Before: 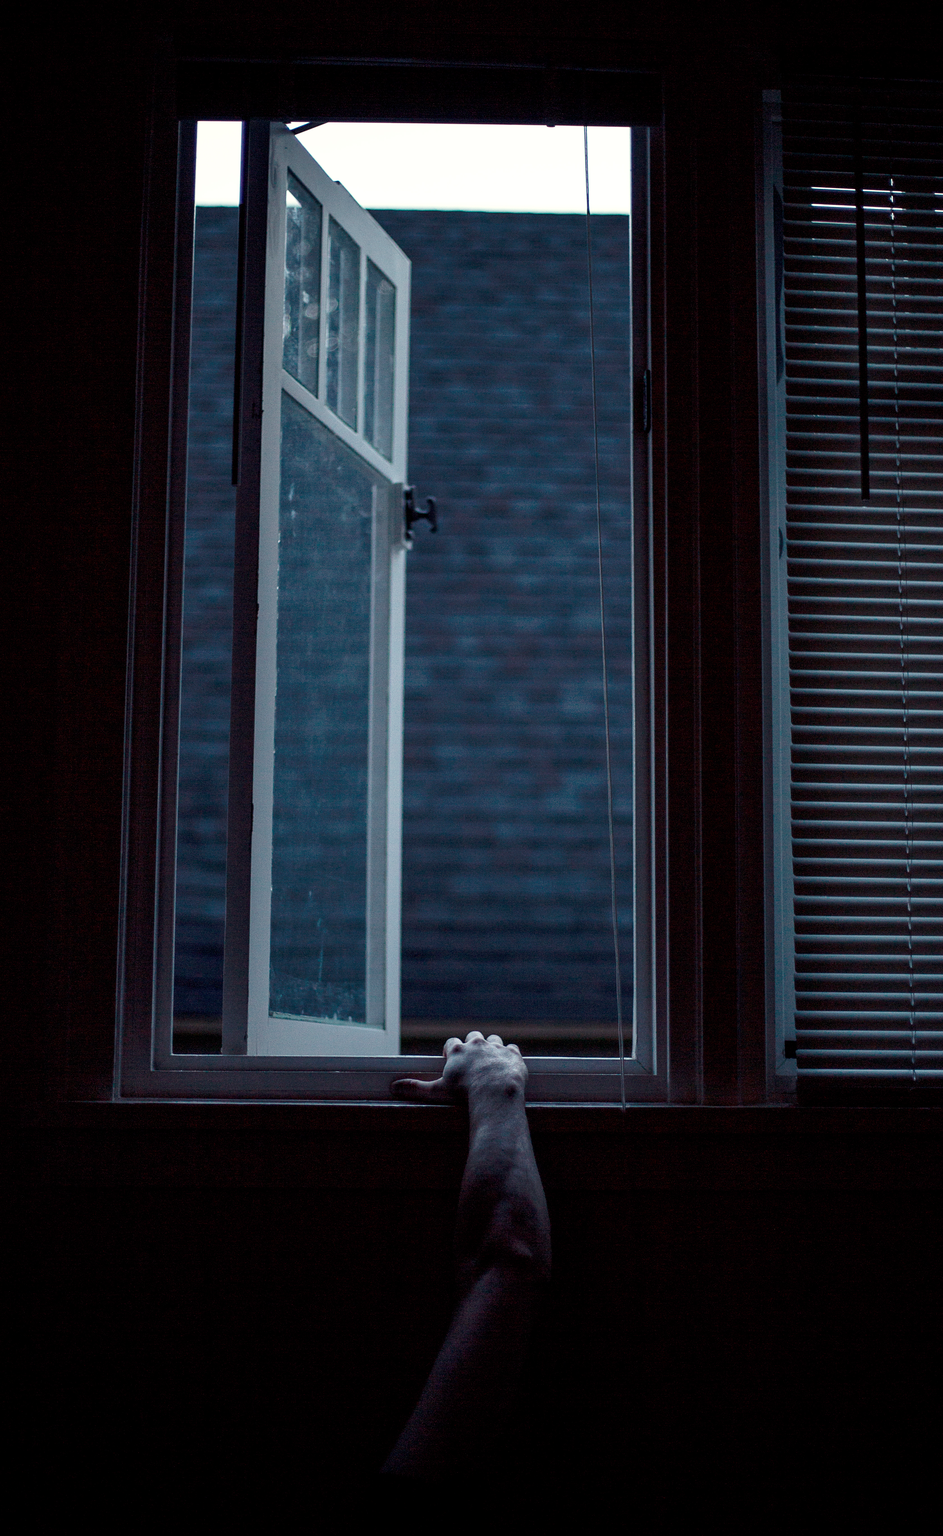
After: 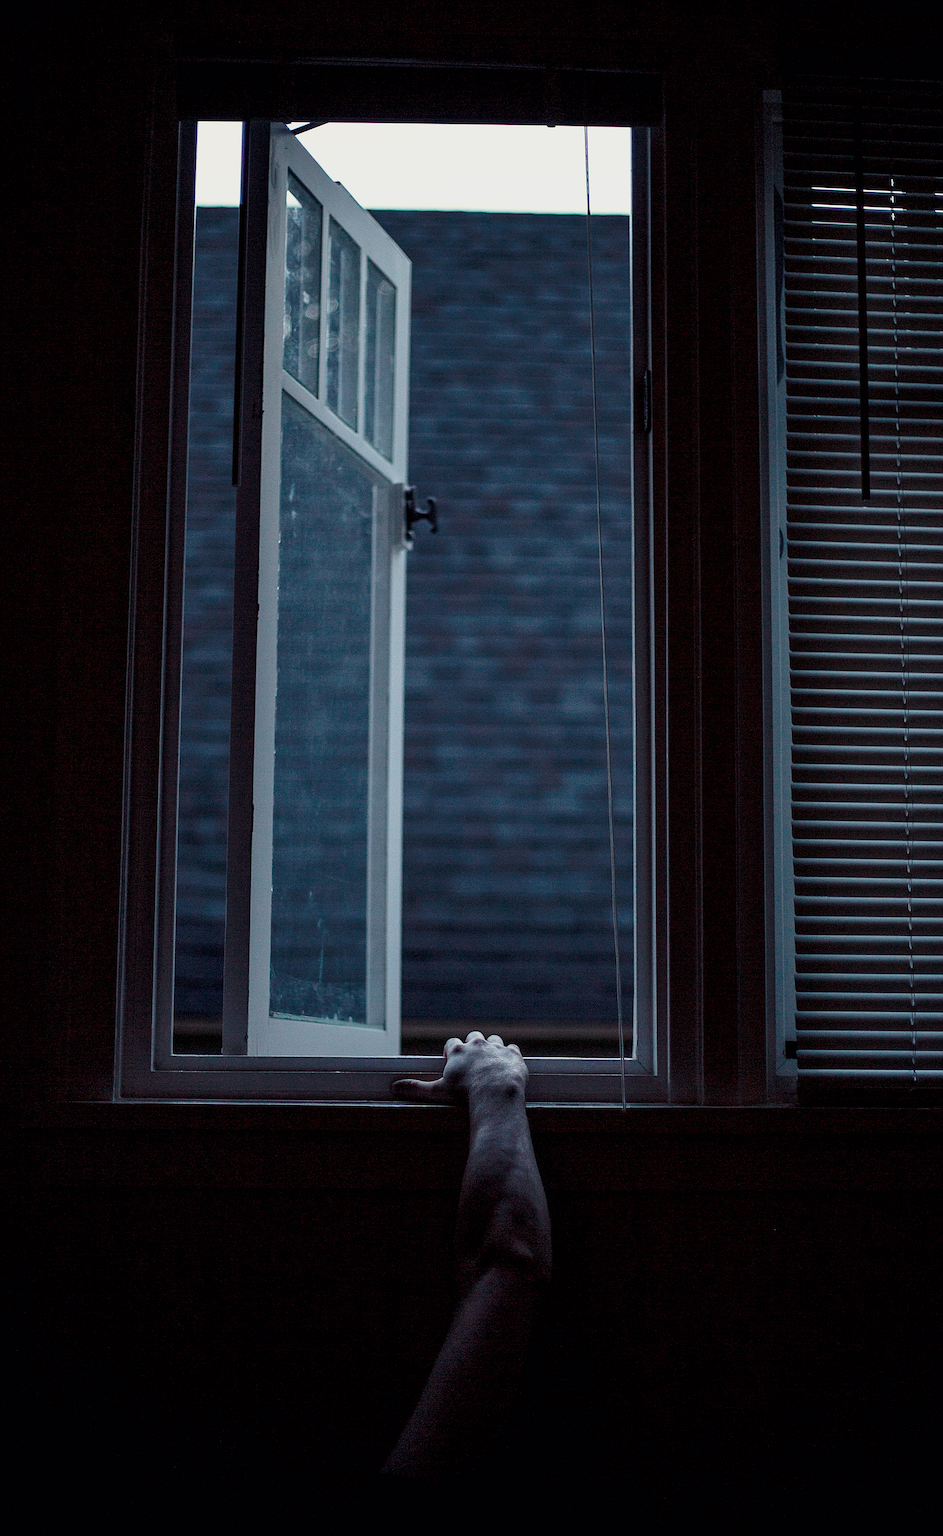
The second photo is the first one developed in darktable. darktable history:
filmic rgb: black relative exposure -11.35 EV, white relative exposure 3.22 EV, hardness 6.76, color science v6 (2022)
sharpen: on, module defaults
